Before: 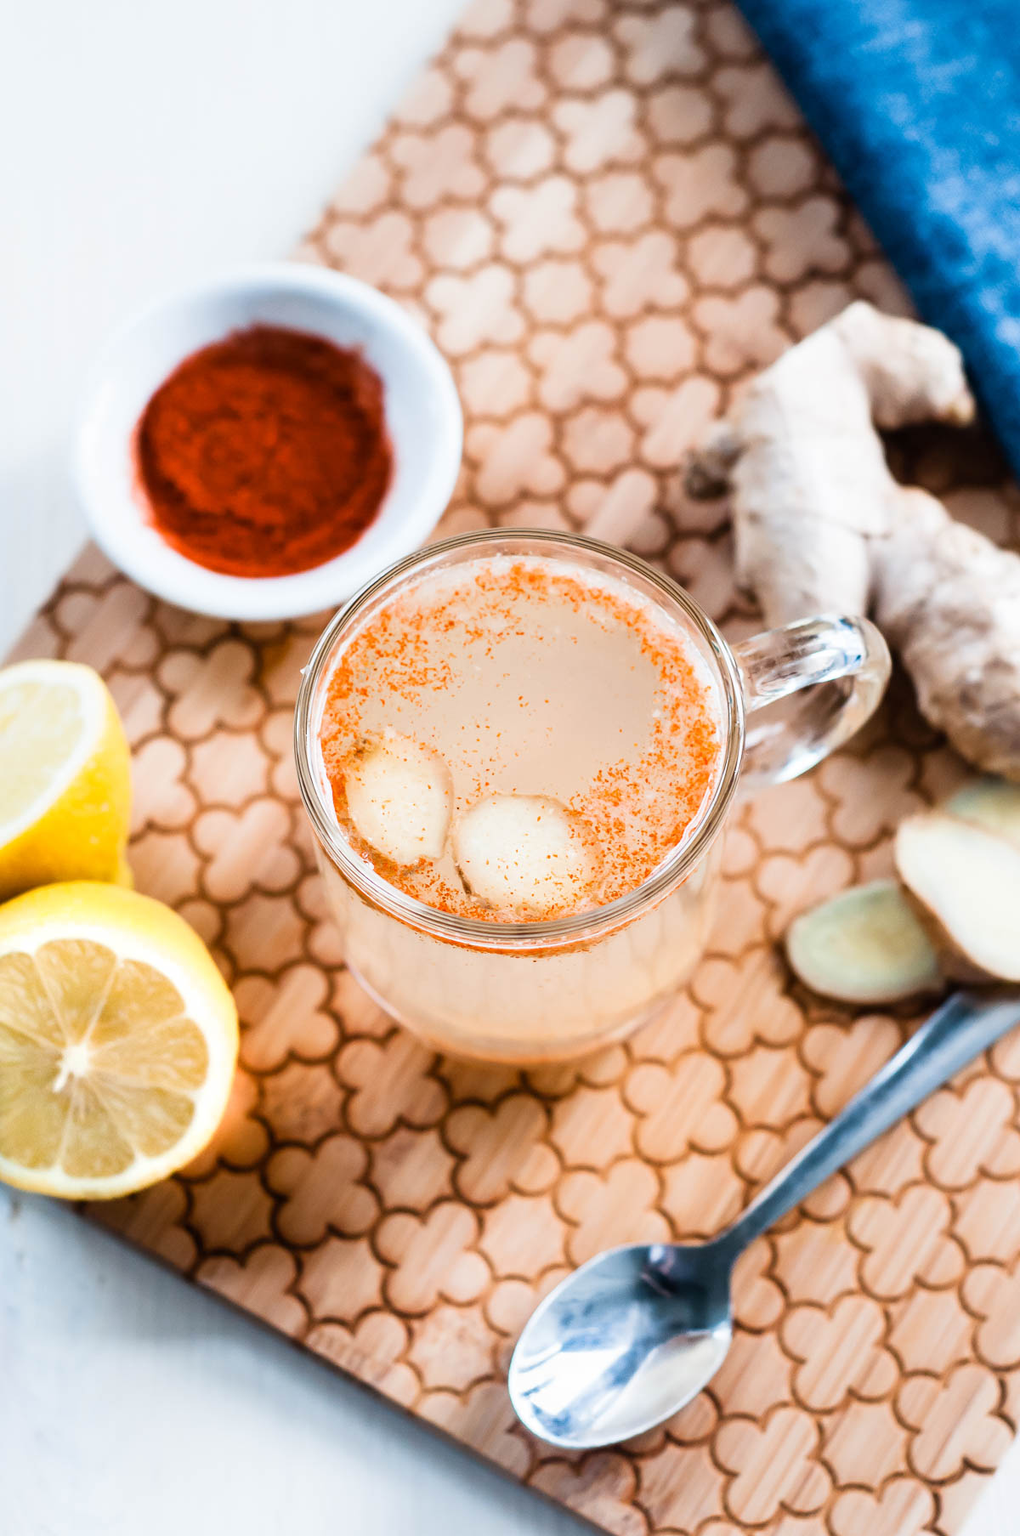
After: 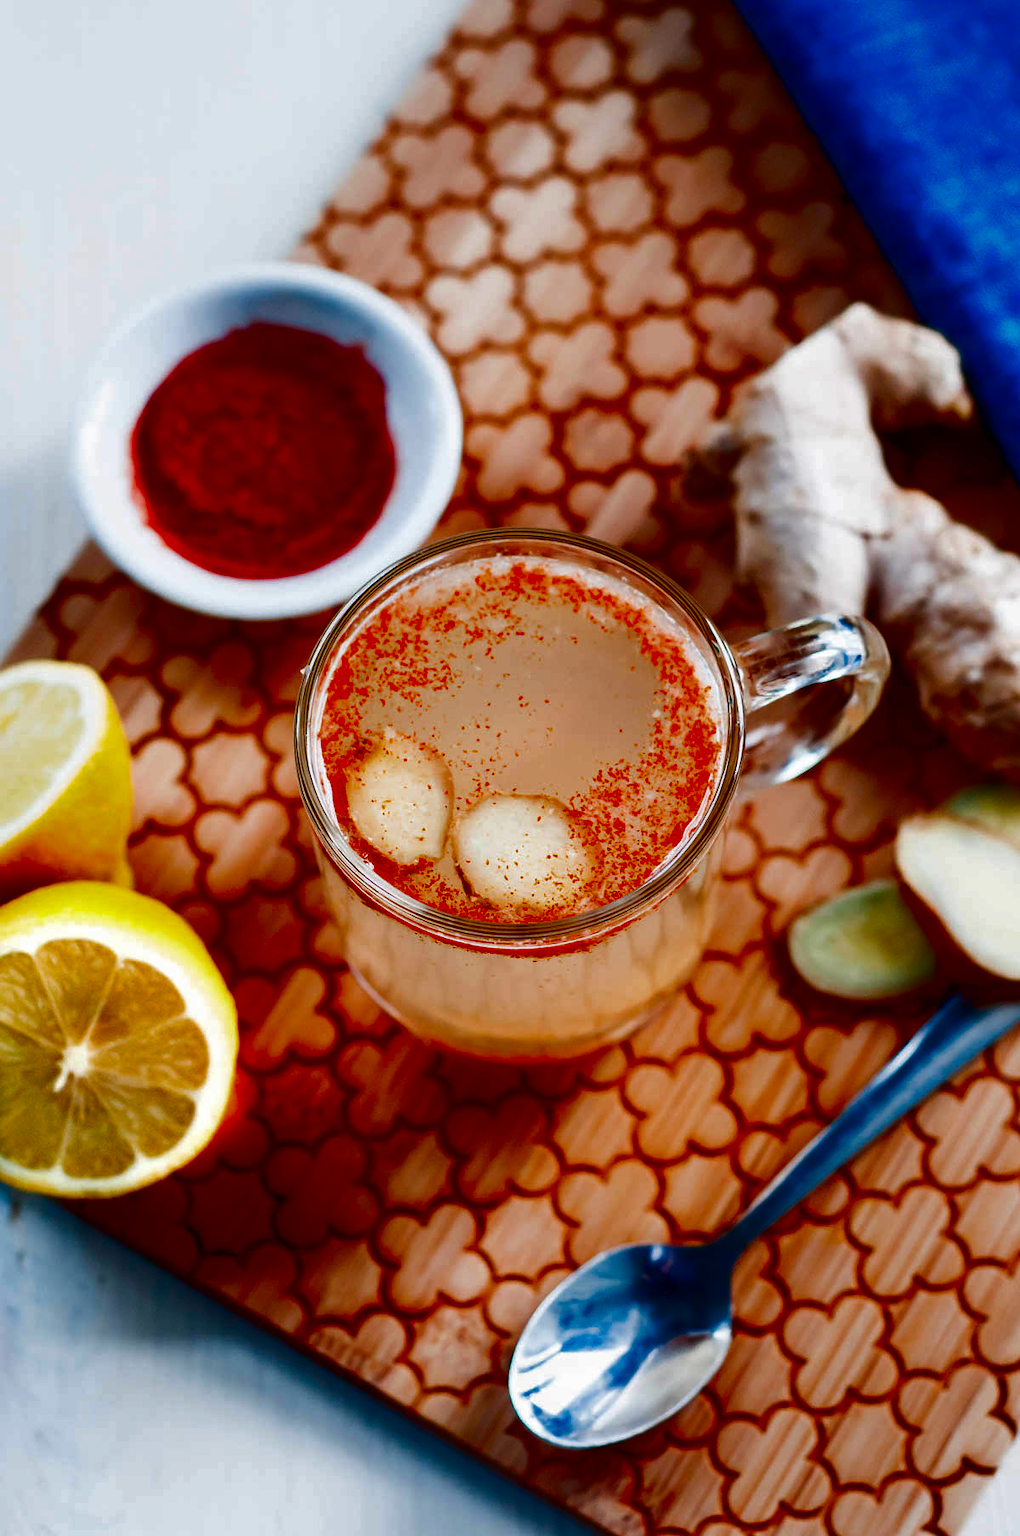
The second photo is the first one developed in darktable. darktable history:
contrast brightness saturation: brightness -0.993, saturation 0.995
